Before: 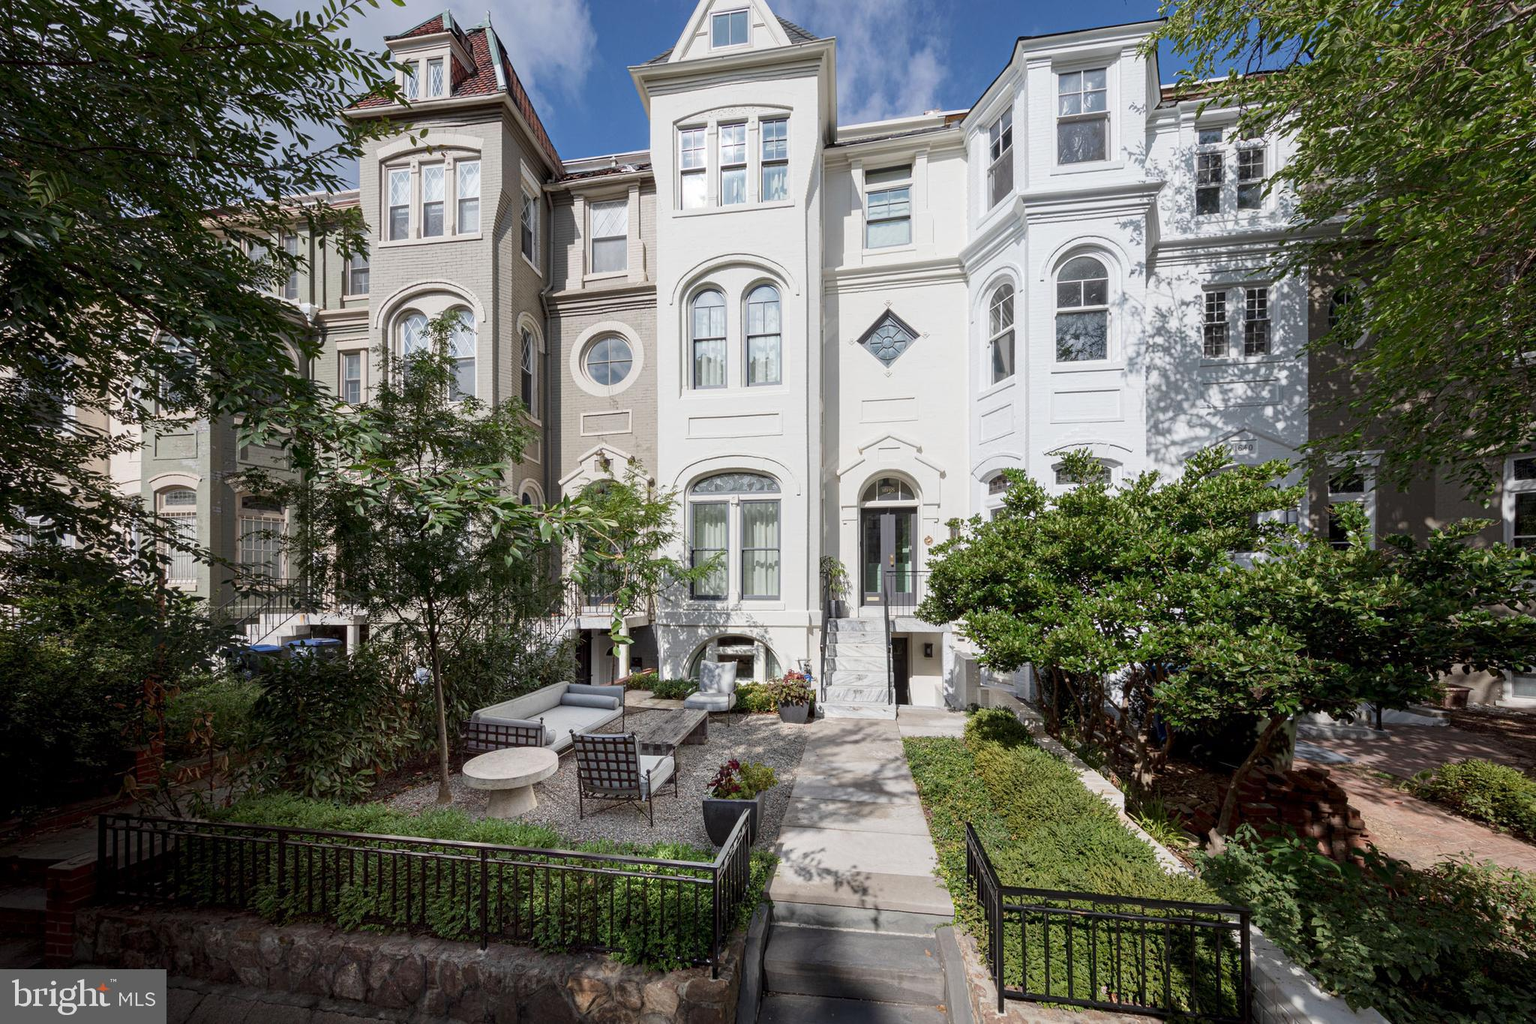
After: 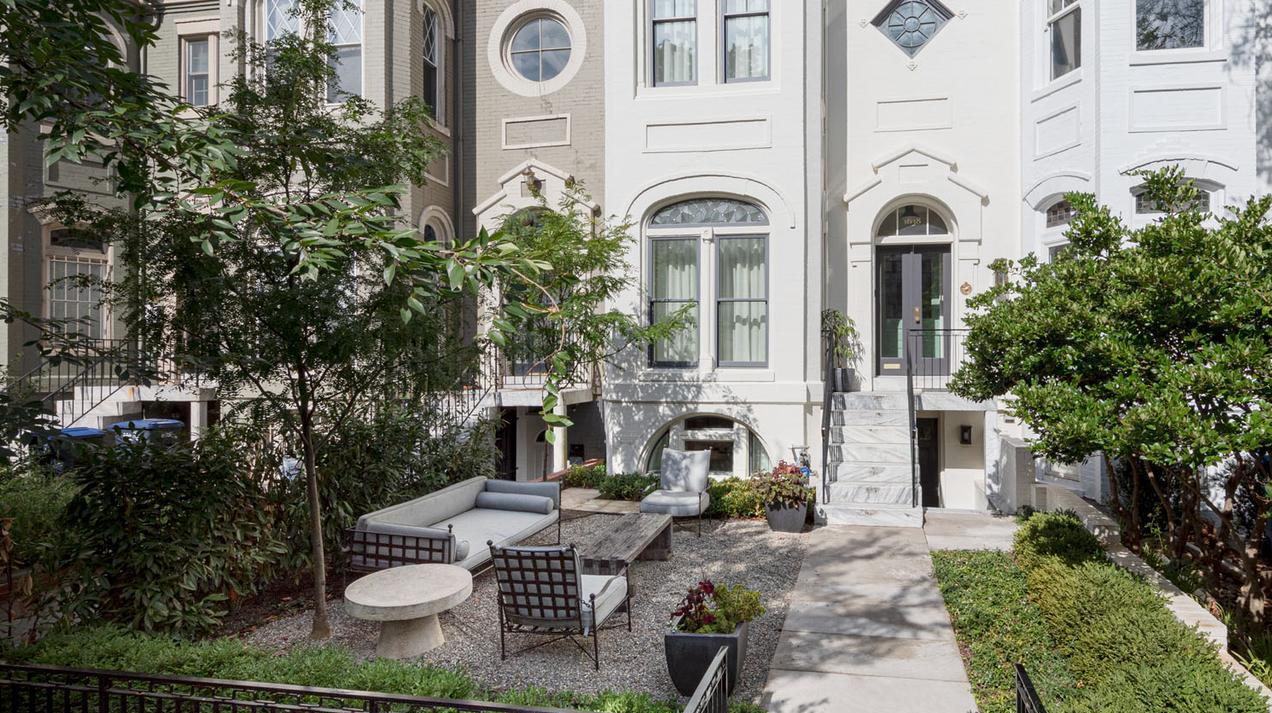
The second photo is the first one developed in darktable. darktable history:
crop: left 13.291%, top 31.709%, right 24.557%, bottom 15.999%
